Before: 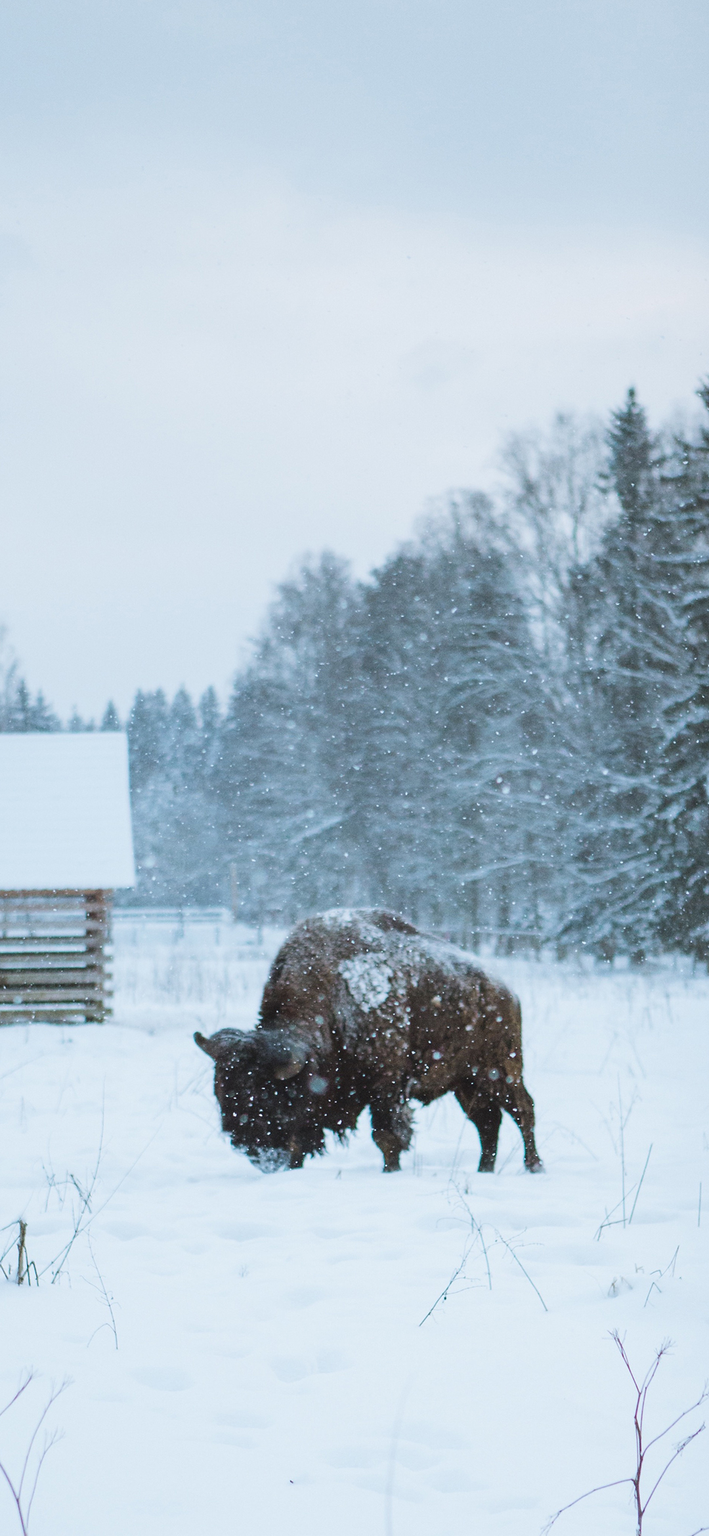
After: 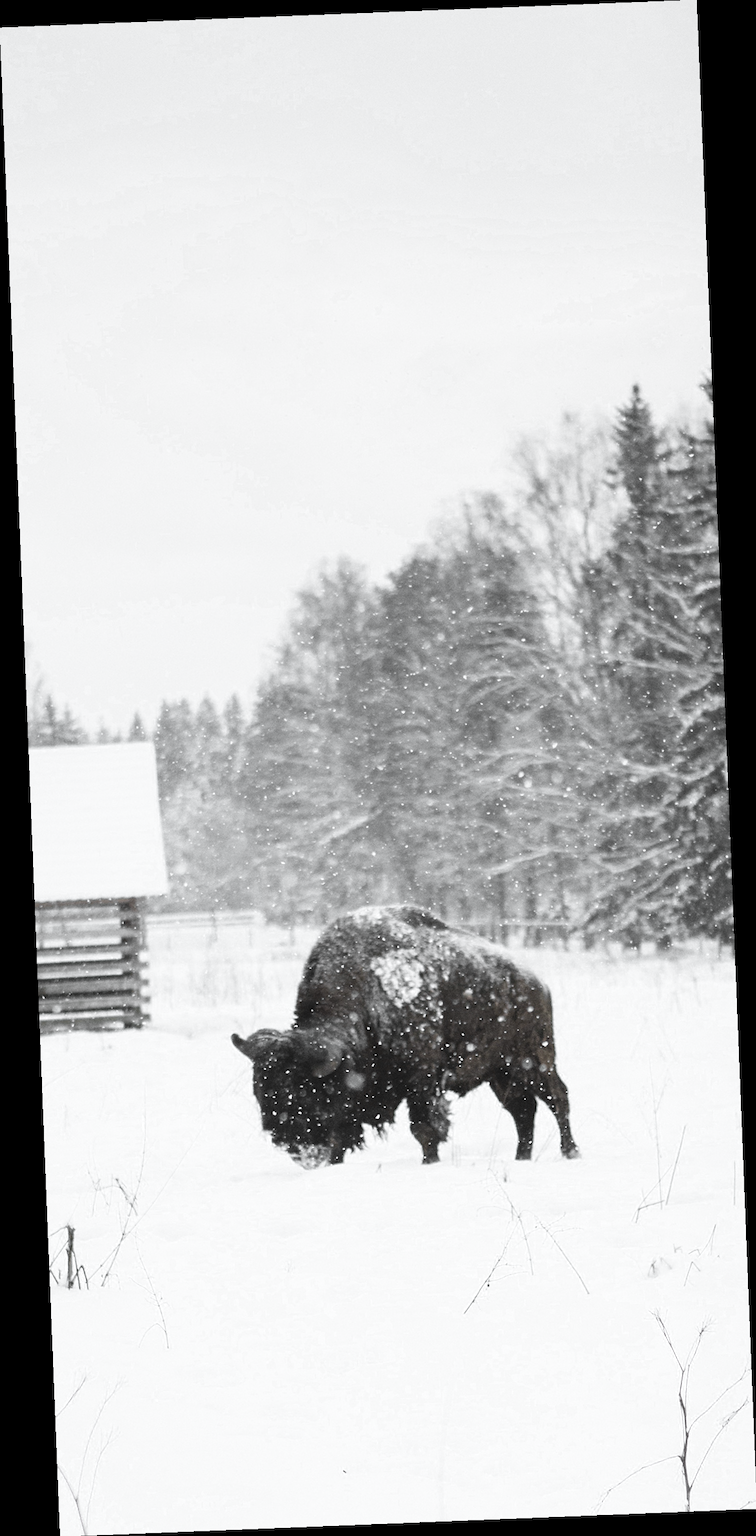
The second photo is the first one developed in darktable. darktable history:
velvia: on, module defaults
rotate and perspective: rotation -2.29°, automatic cropping off
color zones: curves: ch0 [(0, 0.613) (0.01, 0.613) (0.245, 0.448) (0.498, 0.529) (0.642, 0.665) (0.879, 0.777) (0.99, 0.613)]; ch1 [(0, 0.035) (0.121, 0.189) (0.259, 0.197) (0.415, 0.061) (0.589, 0.022) (0.732, 0.022) (0.857, 0.026) (0.991, 0.053)]
